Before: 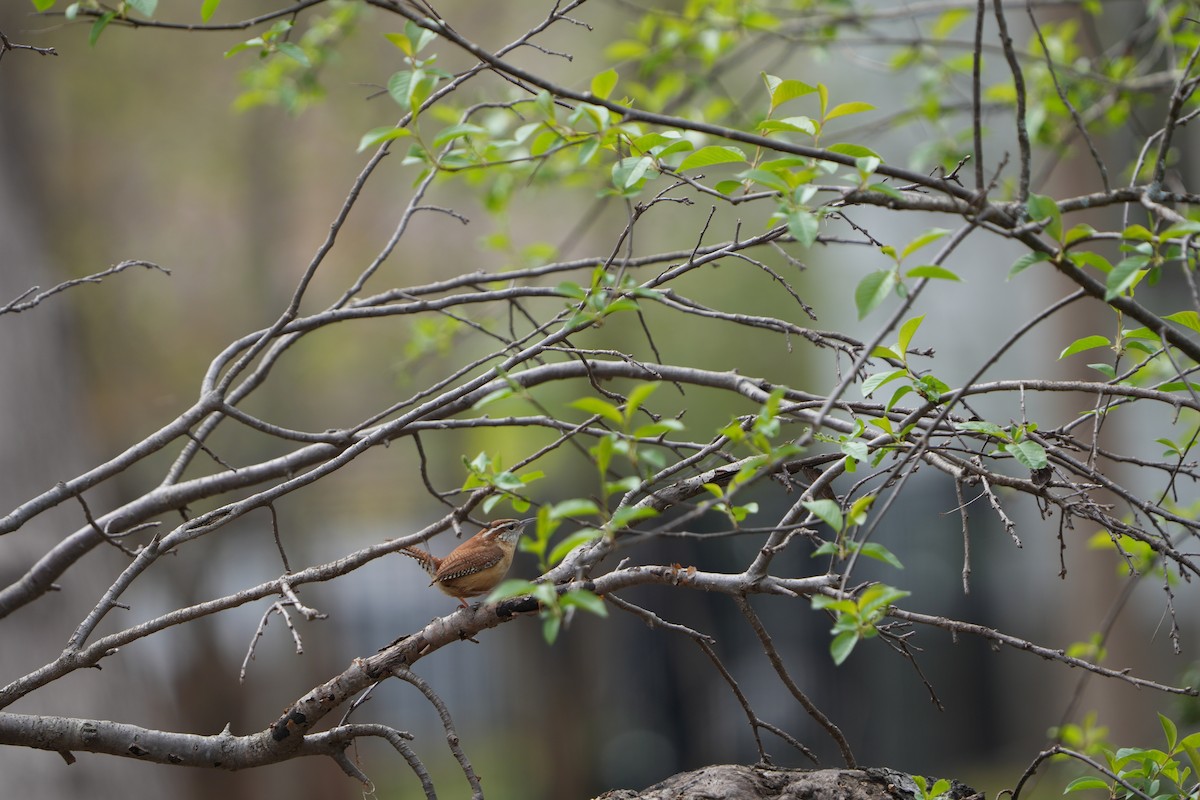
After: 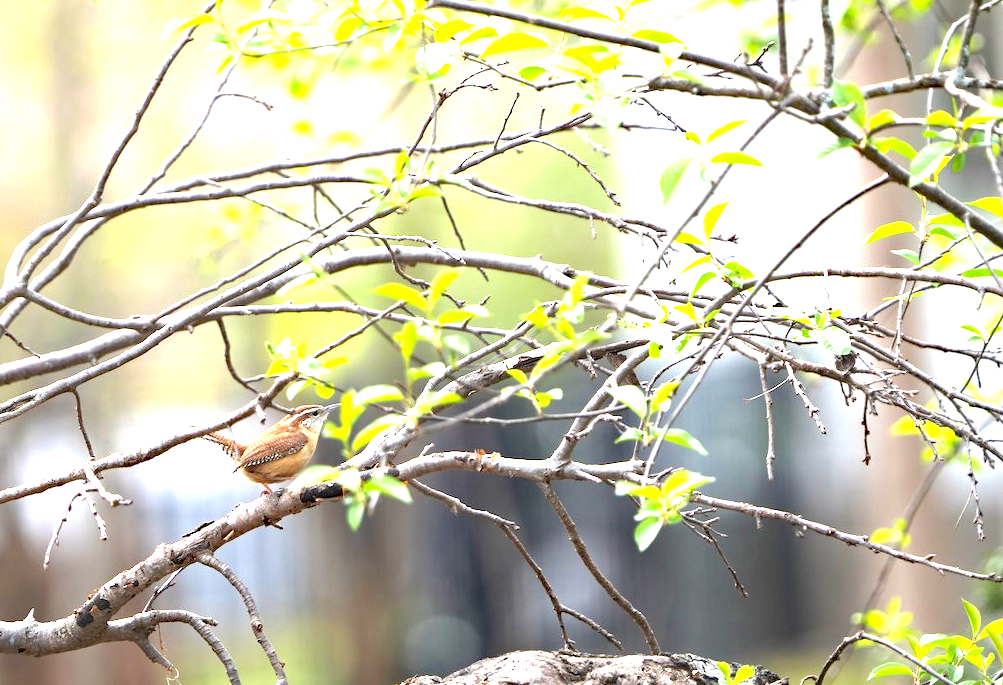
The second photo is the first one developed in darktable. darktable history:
crop: left 16.409%, top 14.256%
haze removal: compatibility mode true, adaptive false
exposure: black level correction 0, exposure 2.349 EV, compensate highlight preservation false
